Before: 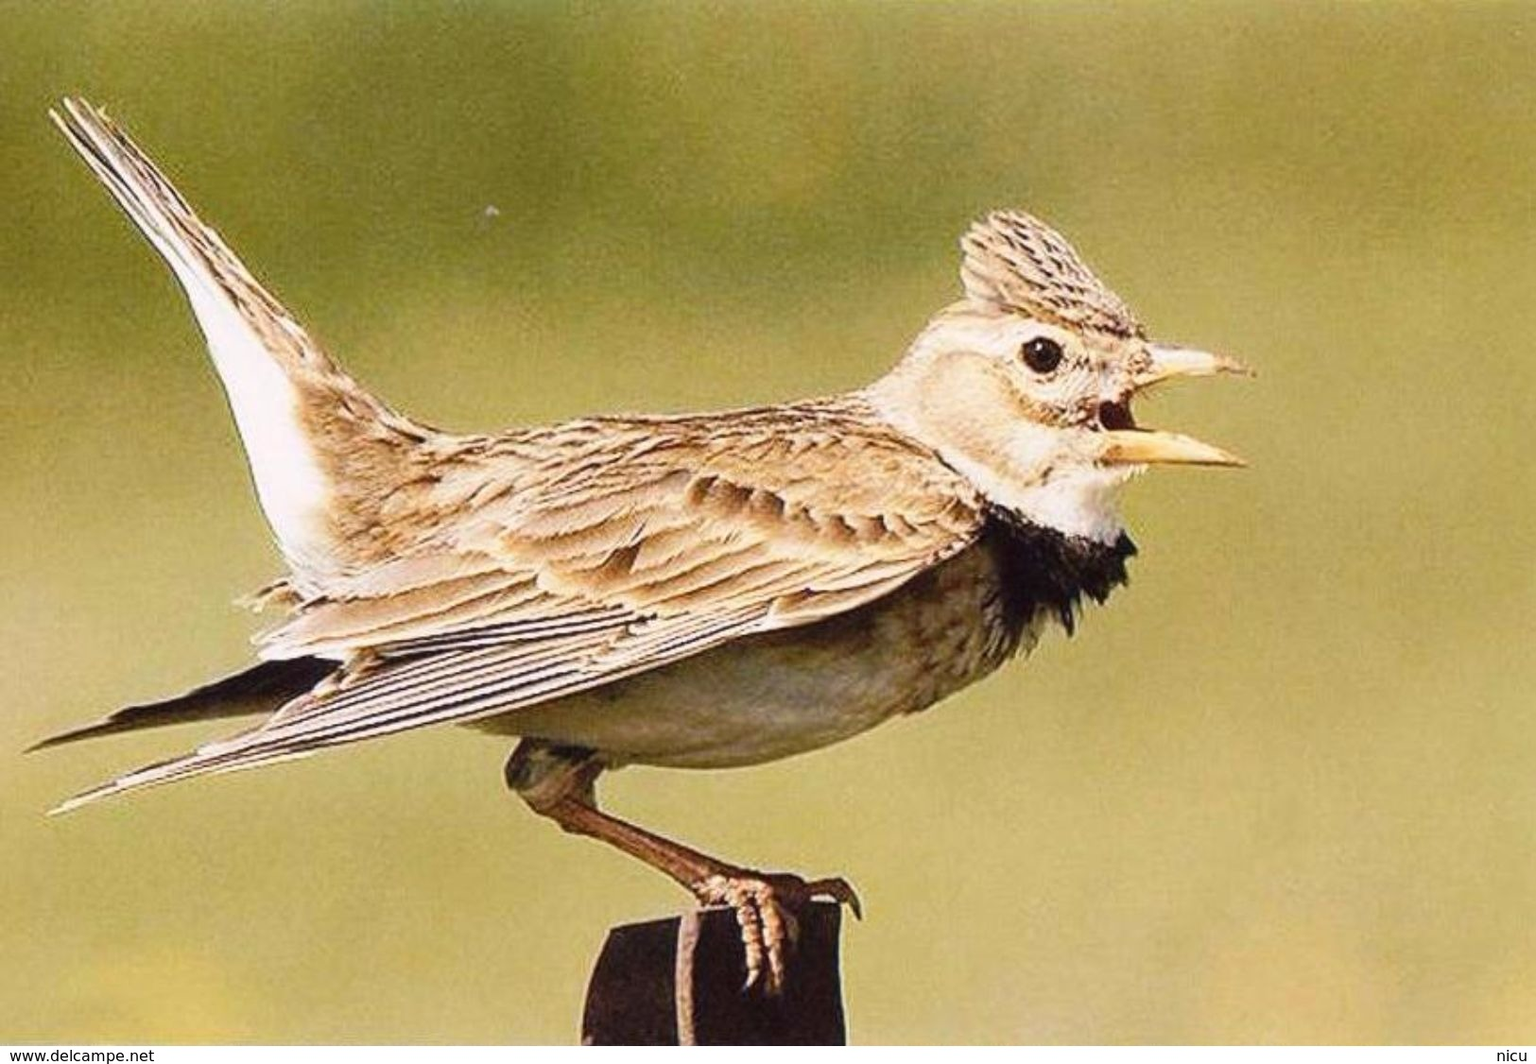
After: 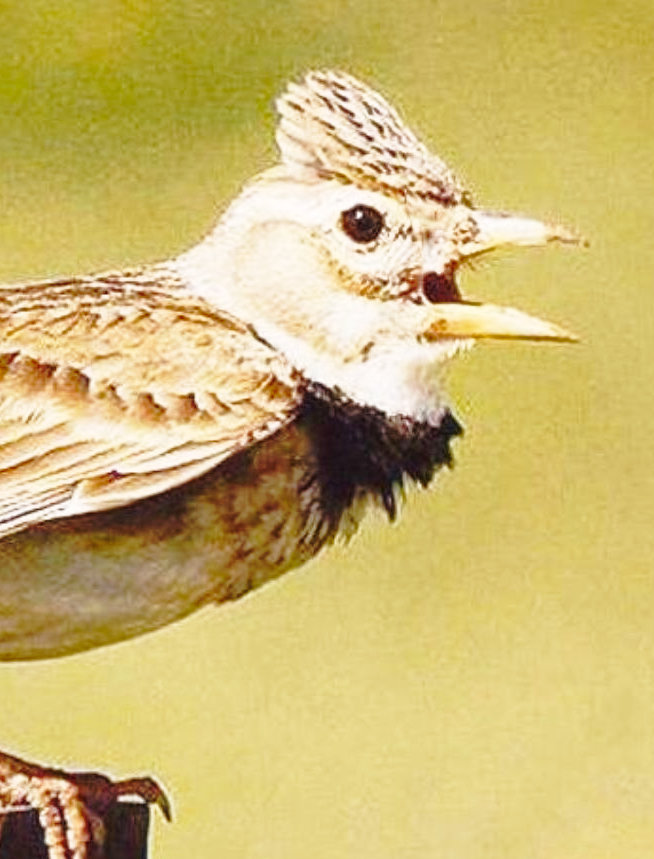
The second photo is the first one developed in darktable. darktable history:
tone equalizer: edges refinement/feathering 500, mask exposure compensation -1.57 EV, preserve details guided filter
crop: left 45.541%, top 13.53%, right 14.167%, bottom 10.155%
shadows and highlights: on, module defaults
exposure: exposure -0.064 EV, compensate exposure bias true, compensate highlight preservation false
base curve: curves: ch0 [(0, 0) (0.032, 0.037) (0.105, 0.228) (0.435, 0.76) (0.856, 0.983) (1, 1)], preserve colors none
